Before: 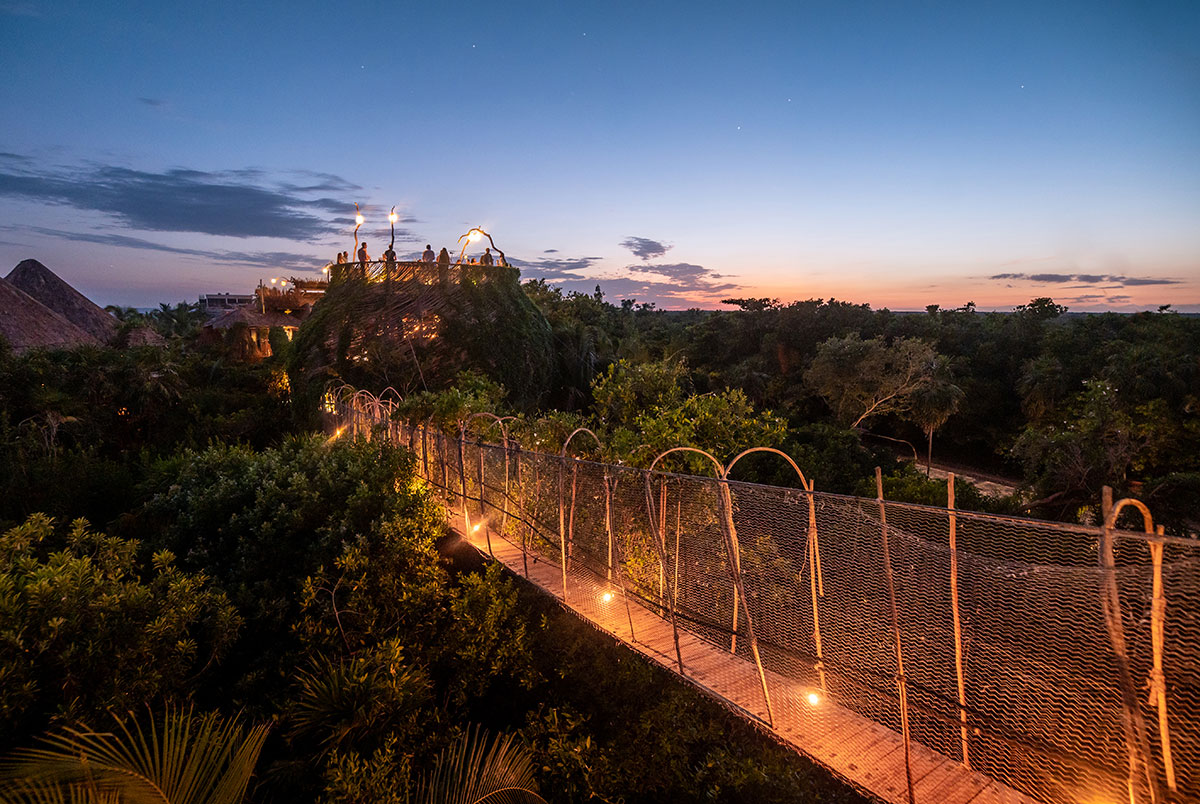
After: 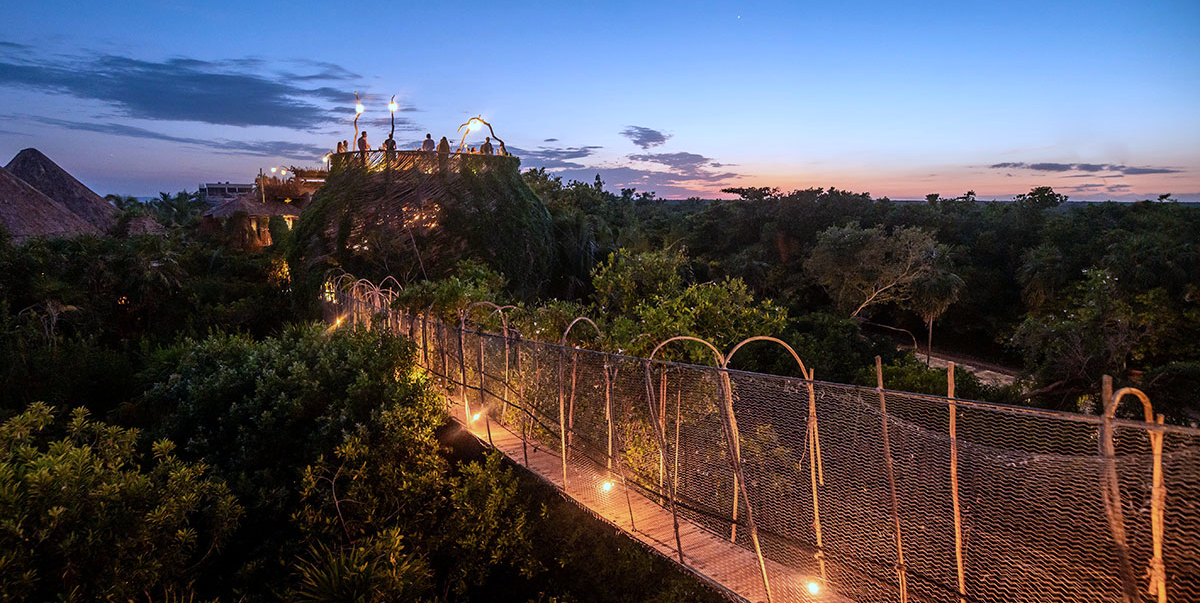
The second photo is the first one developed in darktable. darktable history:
color calibration: illuminant F (fluorescent), F source F9 (Cool White Deluxe 4150 K) – high CRI, x 0.374, y 0.373, temperature 4158.34 K
white balance: red 0.984, blue 1.059
crop: top 13.819%, bottom 11.169%
